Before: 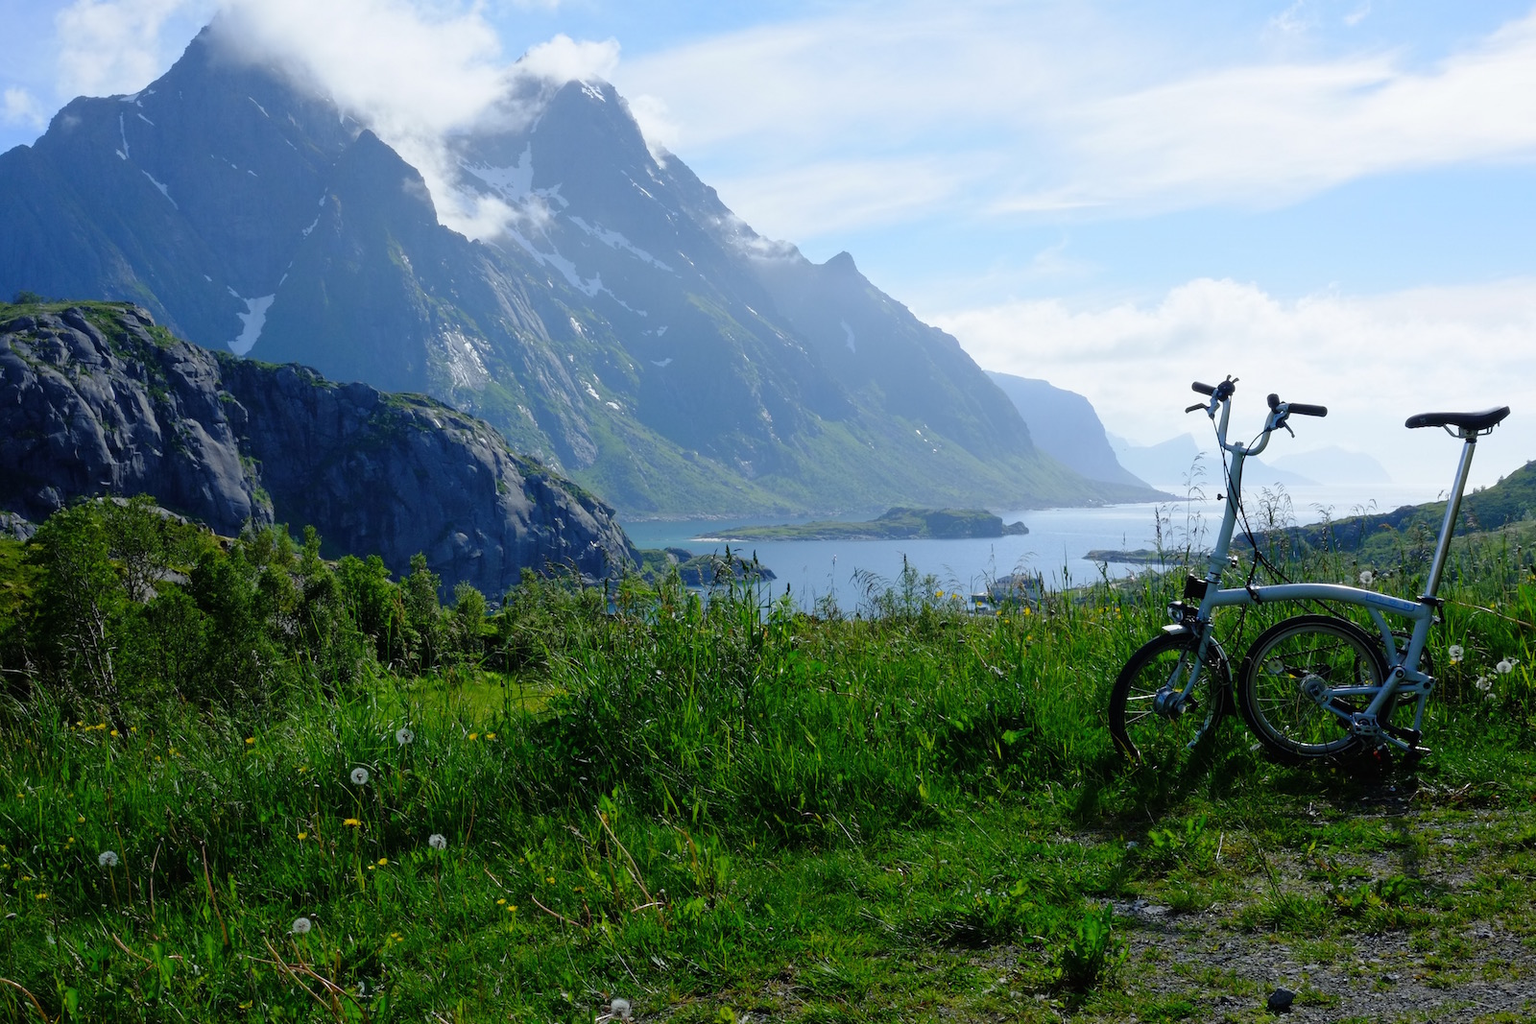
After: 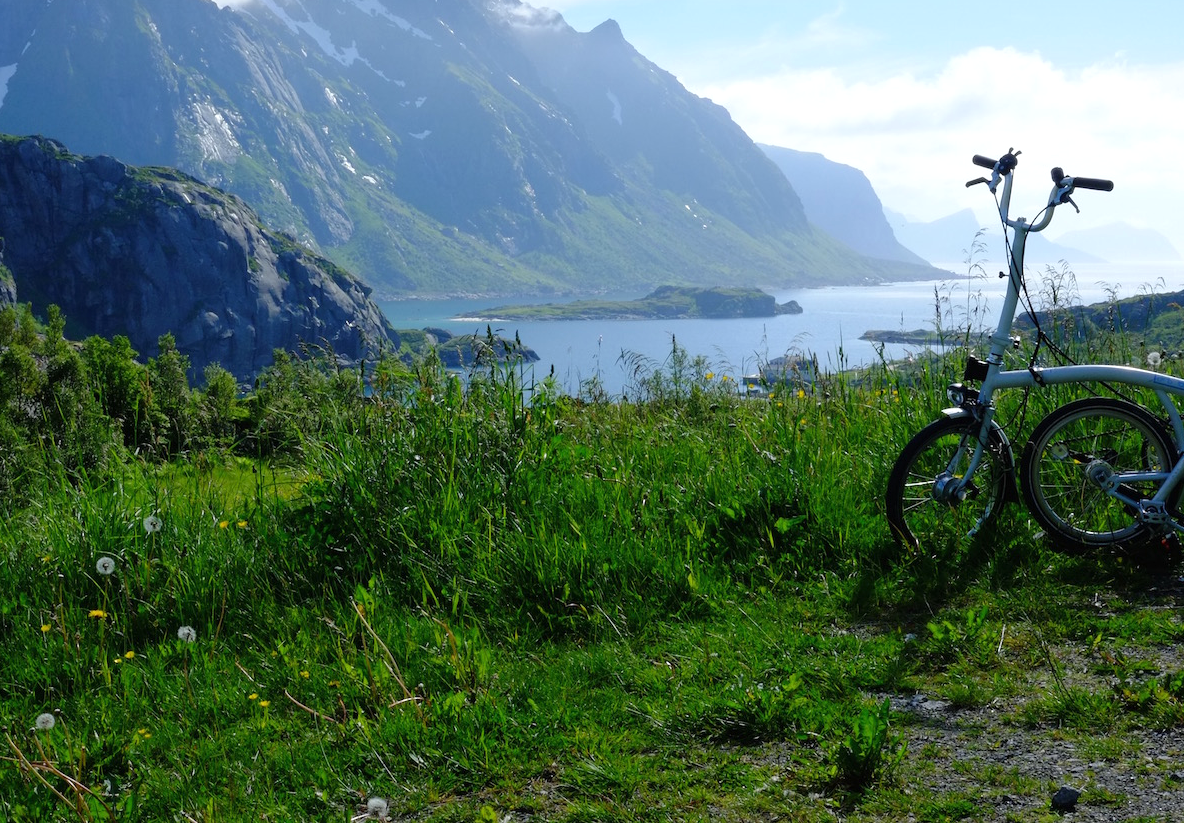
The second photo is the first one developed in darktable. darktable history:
crop: left 16.871%, top 22.857%, right 9.116%
exposure: exposure 0.2 EV, compensate highlight preservation false
